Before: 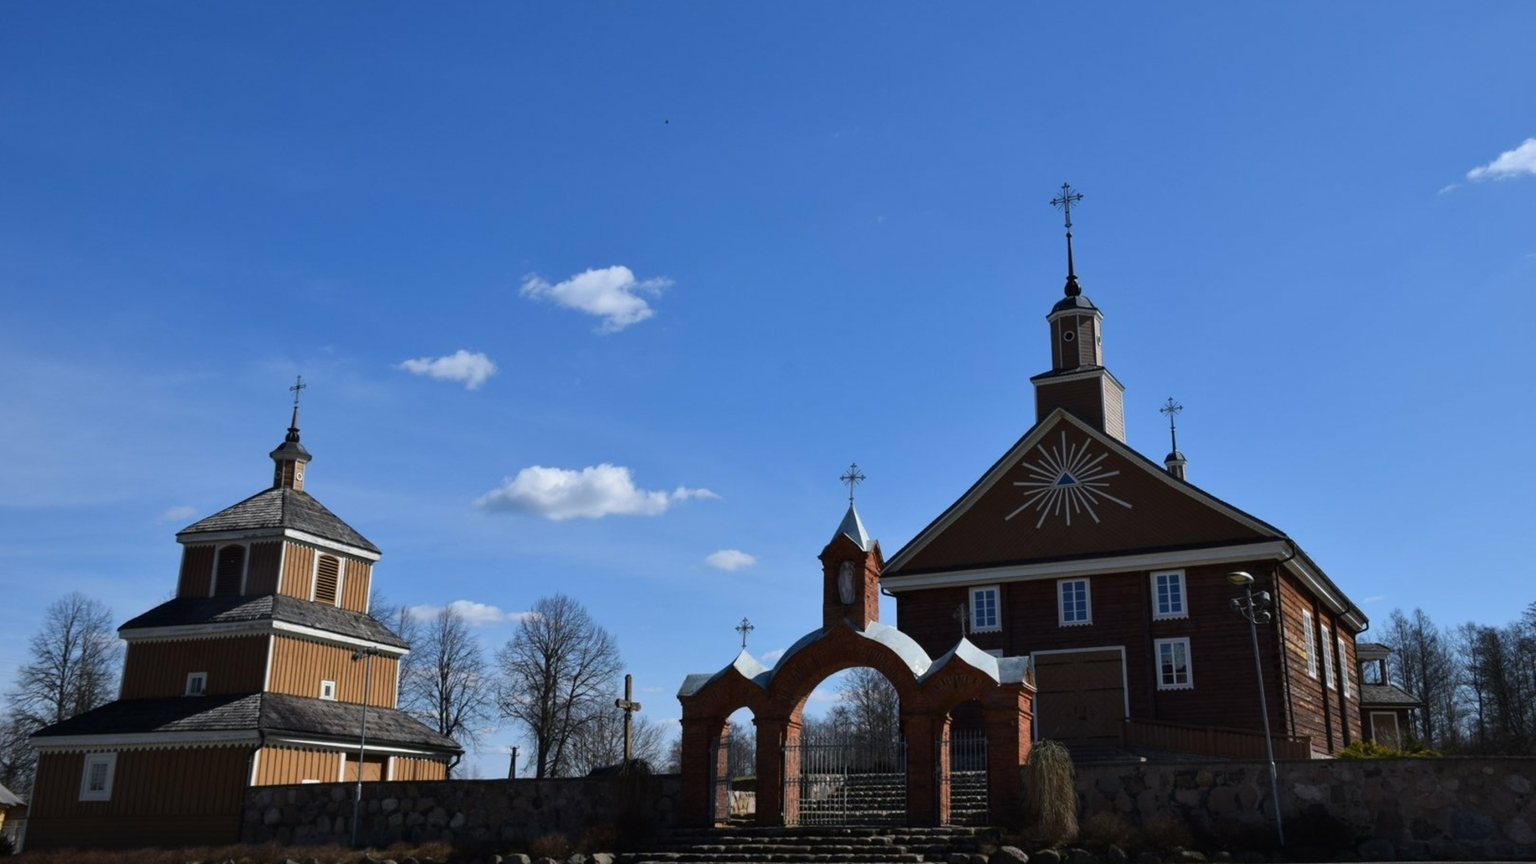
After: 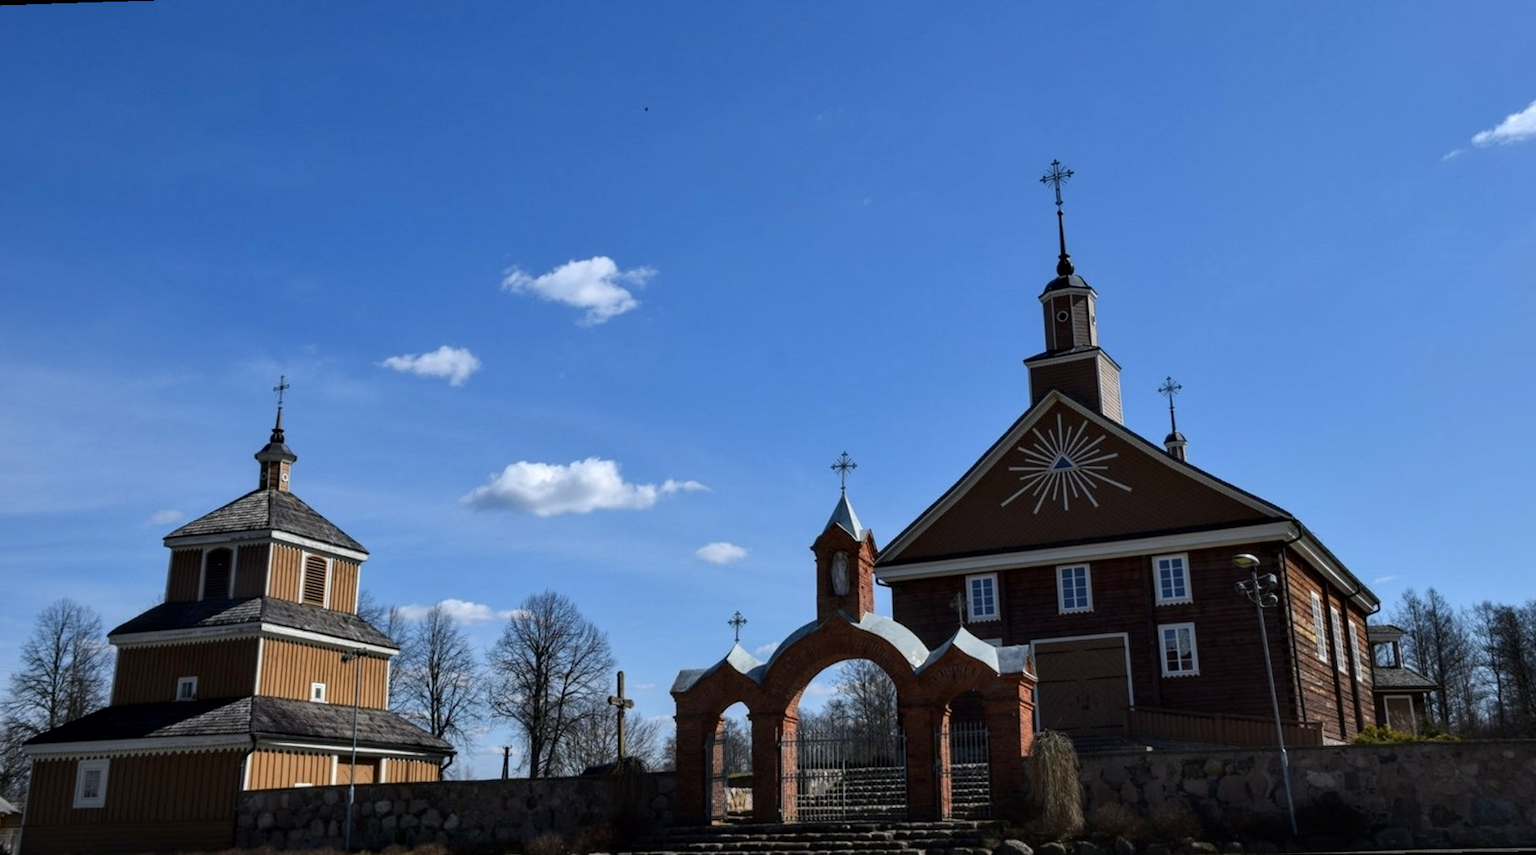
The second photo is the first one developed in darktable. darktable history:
rotate and perspective: rotation -1.32°, lens shift (horizontal) -0.031, crop left 0.015, crop right 0.985, crop top 0.047, crop bottom 0.982
local contrast: detail 130%
